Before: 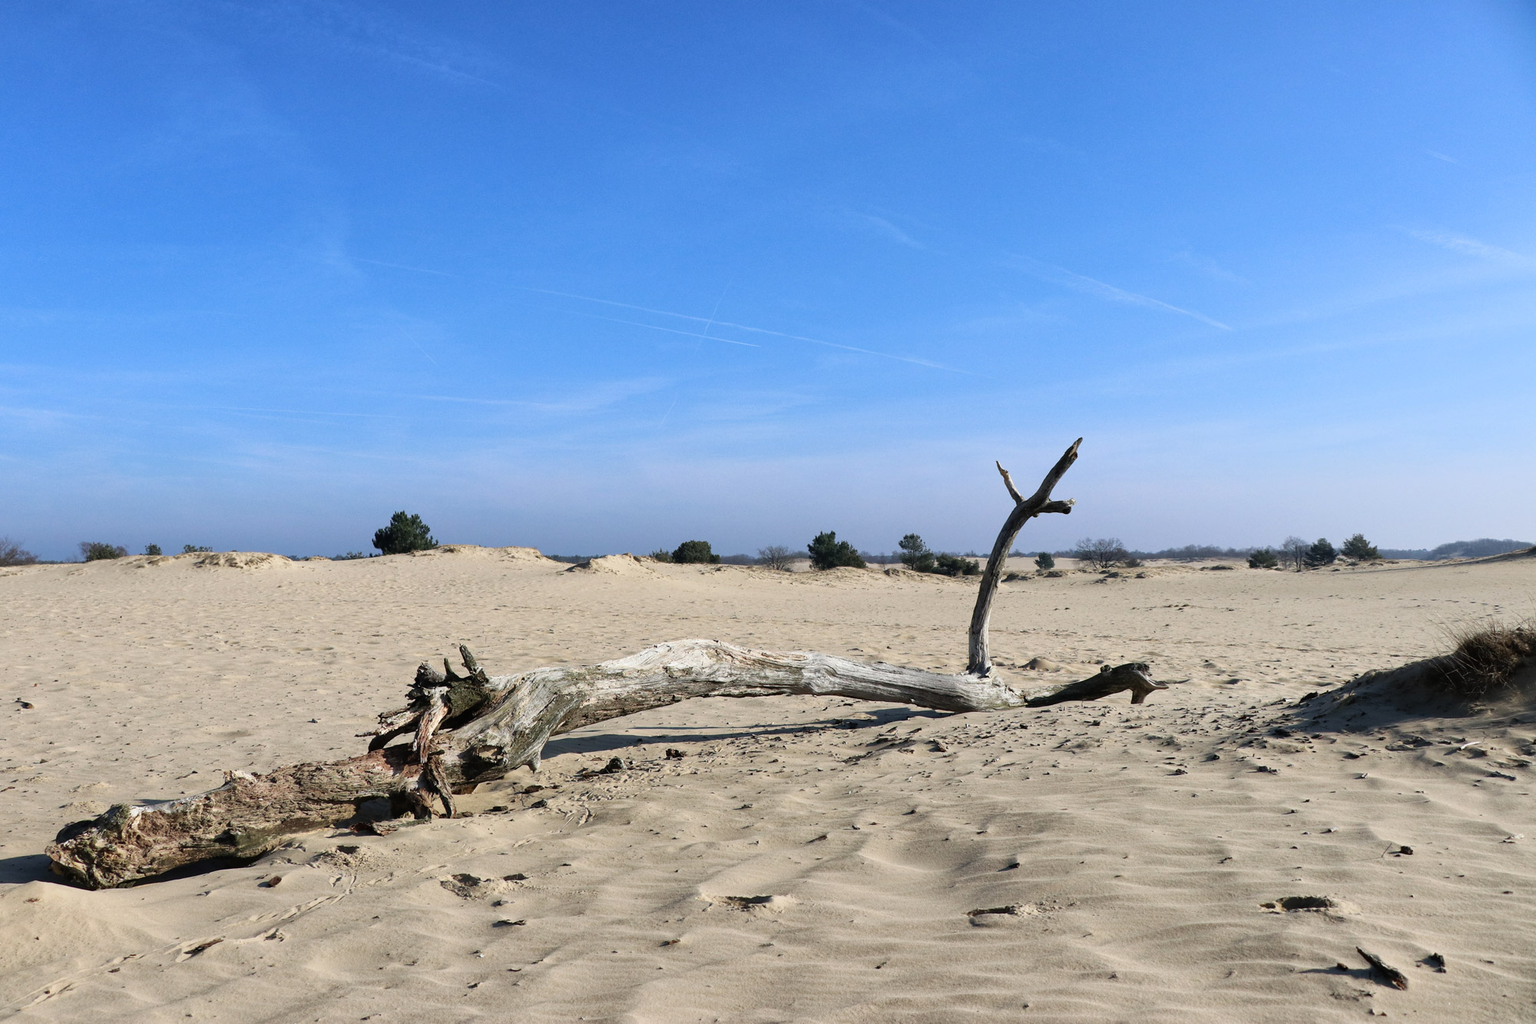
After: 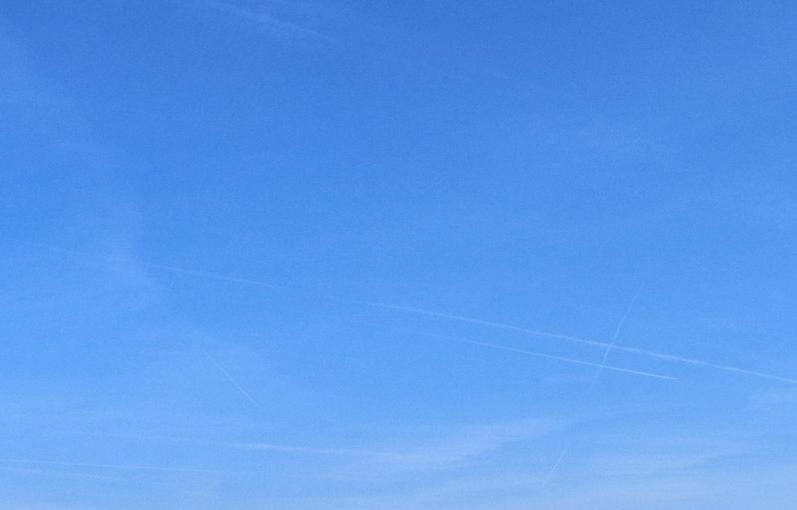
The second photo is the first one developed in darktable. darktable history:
crop: left 15.732%, top 5.462%, right 44.405%, bottom 56.191%
